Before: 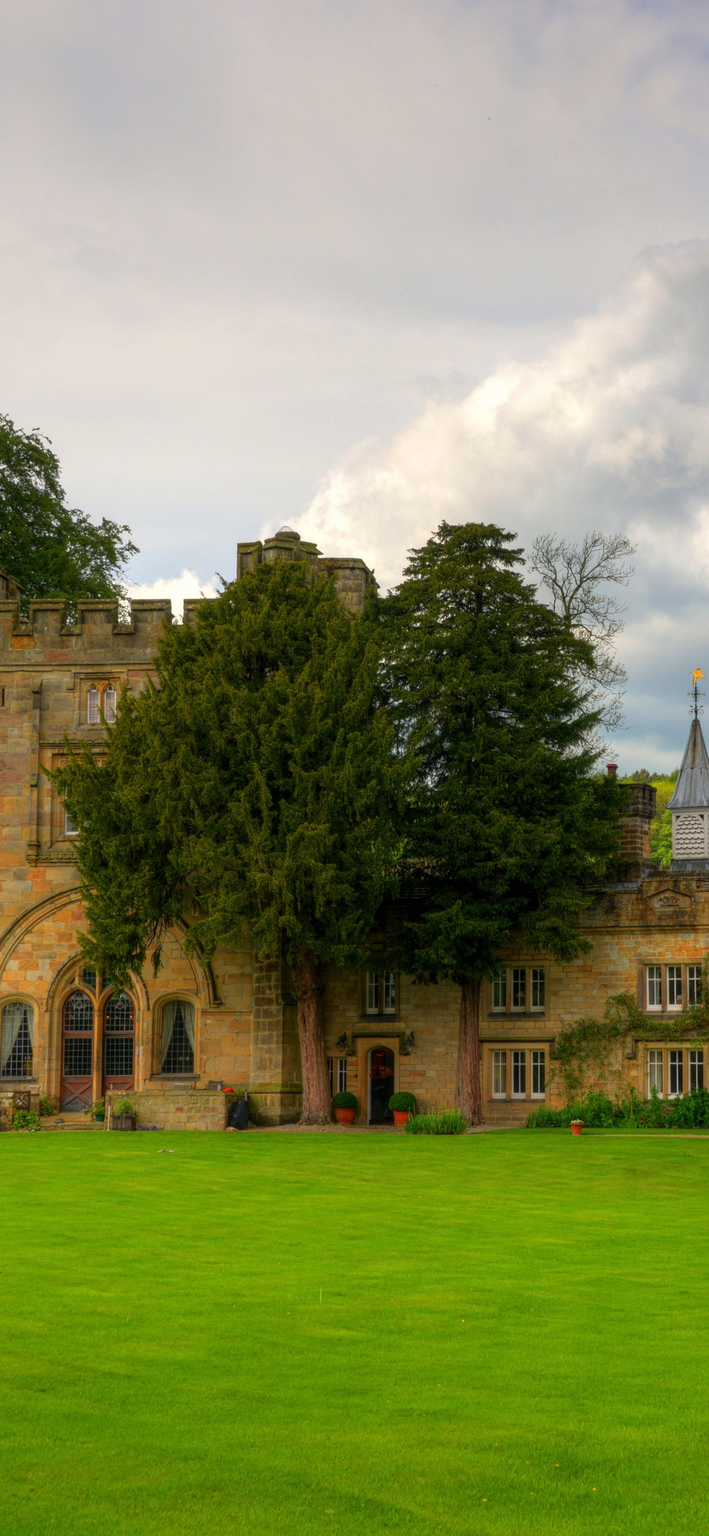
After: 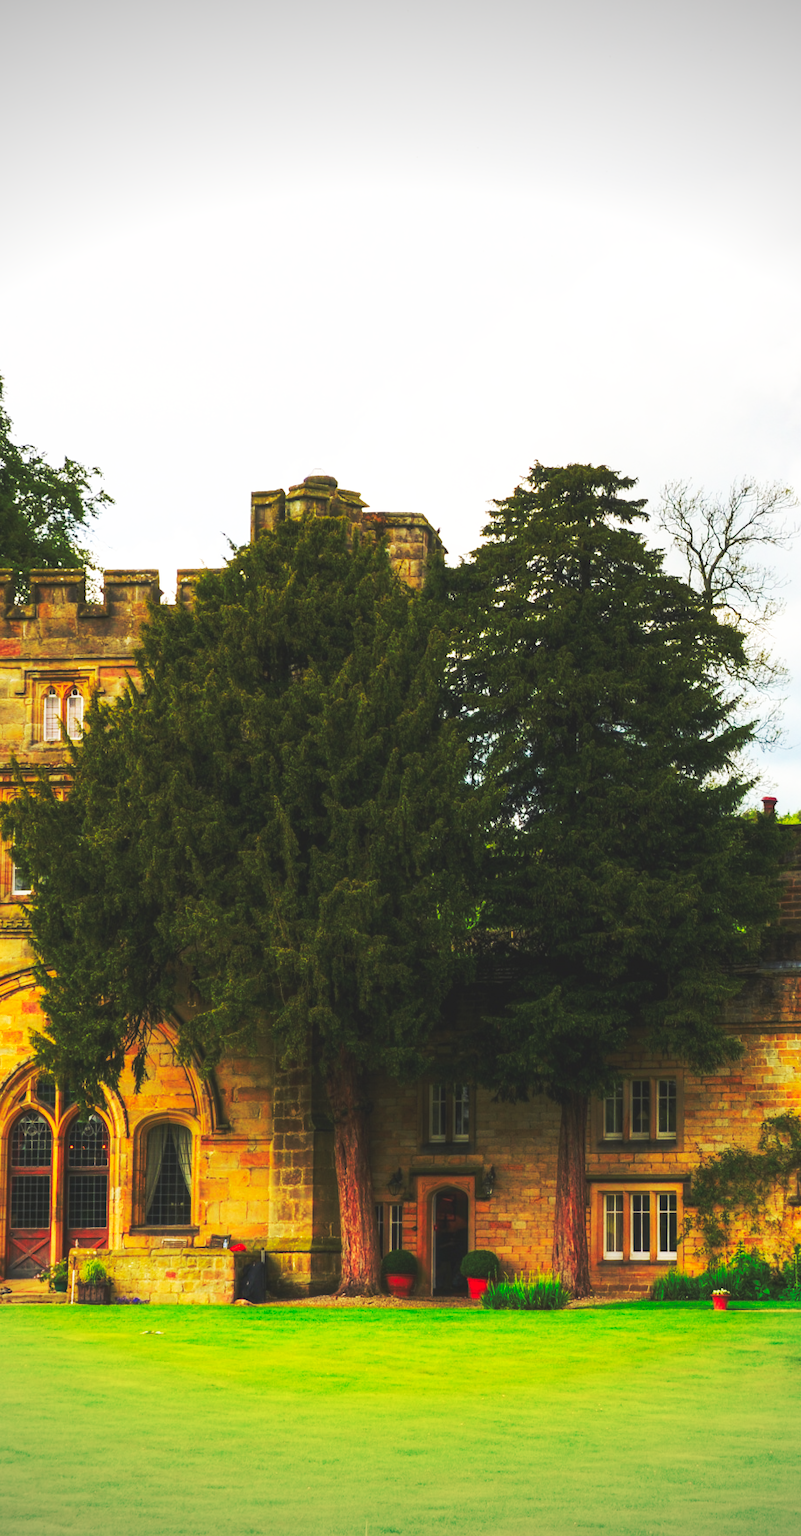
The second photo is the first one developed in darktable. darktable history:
vignetting: fall-off start 89.04%, fall-off radius 43.96%, width/height ratio 1.154
crop: left 7.912%, top 12.253%, right 10.33%, bottom 15.451%
base curve: curves: ch0 [(0, 0.015) (0.085, 0.116) (0.134, 0.298) (0.19, 0.545) (0.296, 0.764) (0.599, 0.982) (1, 1)], preserve colors none
